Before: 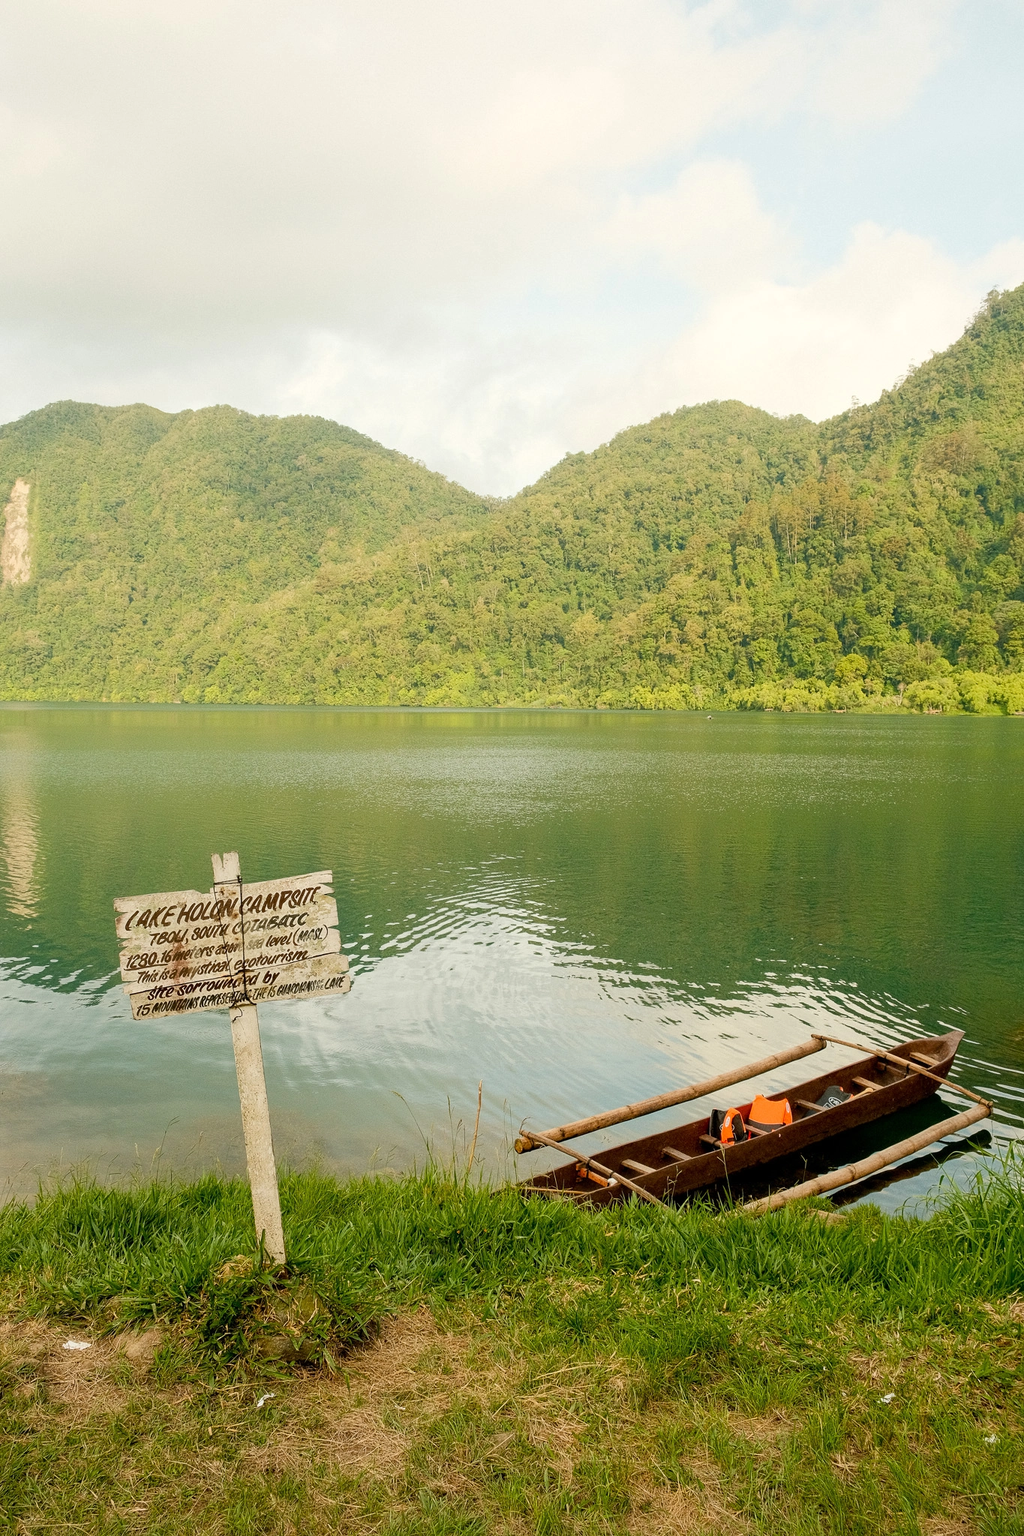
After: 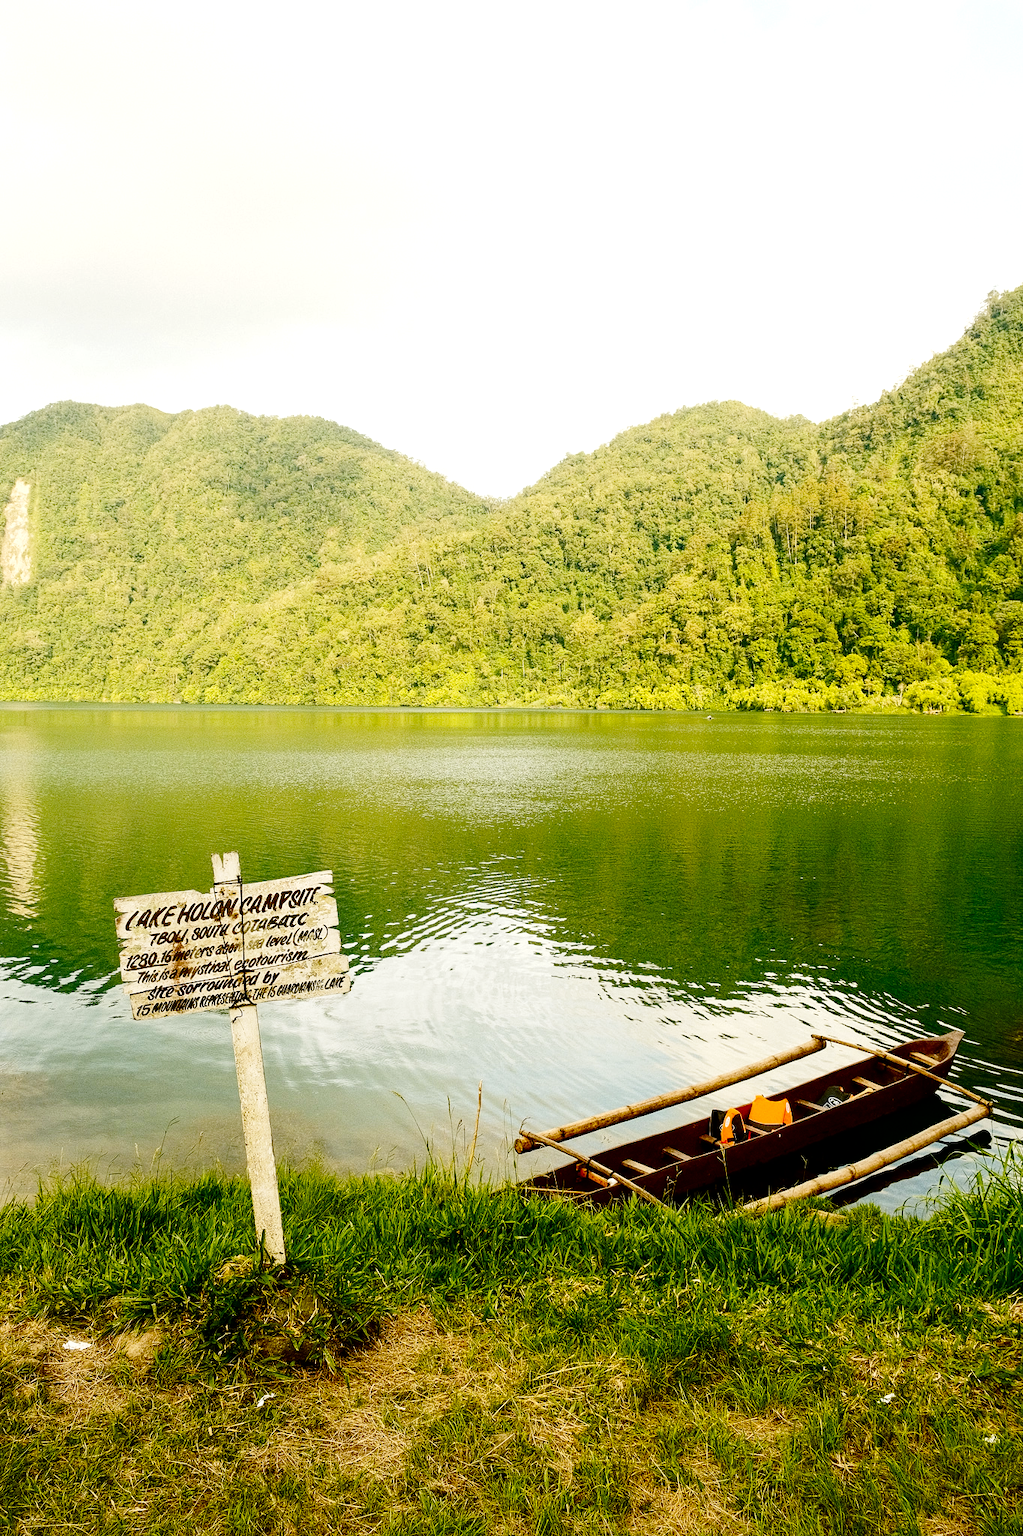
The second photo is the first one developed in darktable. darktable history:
white balance: emerald 1
contrast brightness saturation: brightness -0.25, saturation 0.2
color contrast: green-magenta contrast 0.8, blue-yellow contrast 1.1, unbound 0
tone equalizer: -8 EV -0.417 EV, -7 EV -0.389 EV, -6 EV -0.333 EV, -5 EV -0.222 EV, -3 EV 0.222 EV, -2 EV 0.333 EV, -1 EV 0.389 EV, +0 EV 0.417 EV, edges refinement/feathering 500, mask exposure compensation -1.57 EV, preserve details no
base curve: curves: ch0 [(0, 0) (0.036, 0.025) (0.121, 0.166) (0.206, 0.329) (0.605, 0.79) (1, 1)], preserve colors none
